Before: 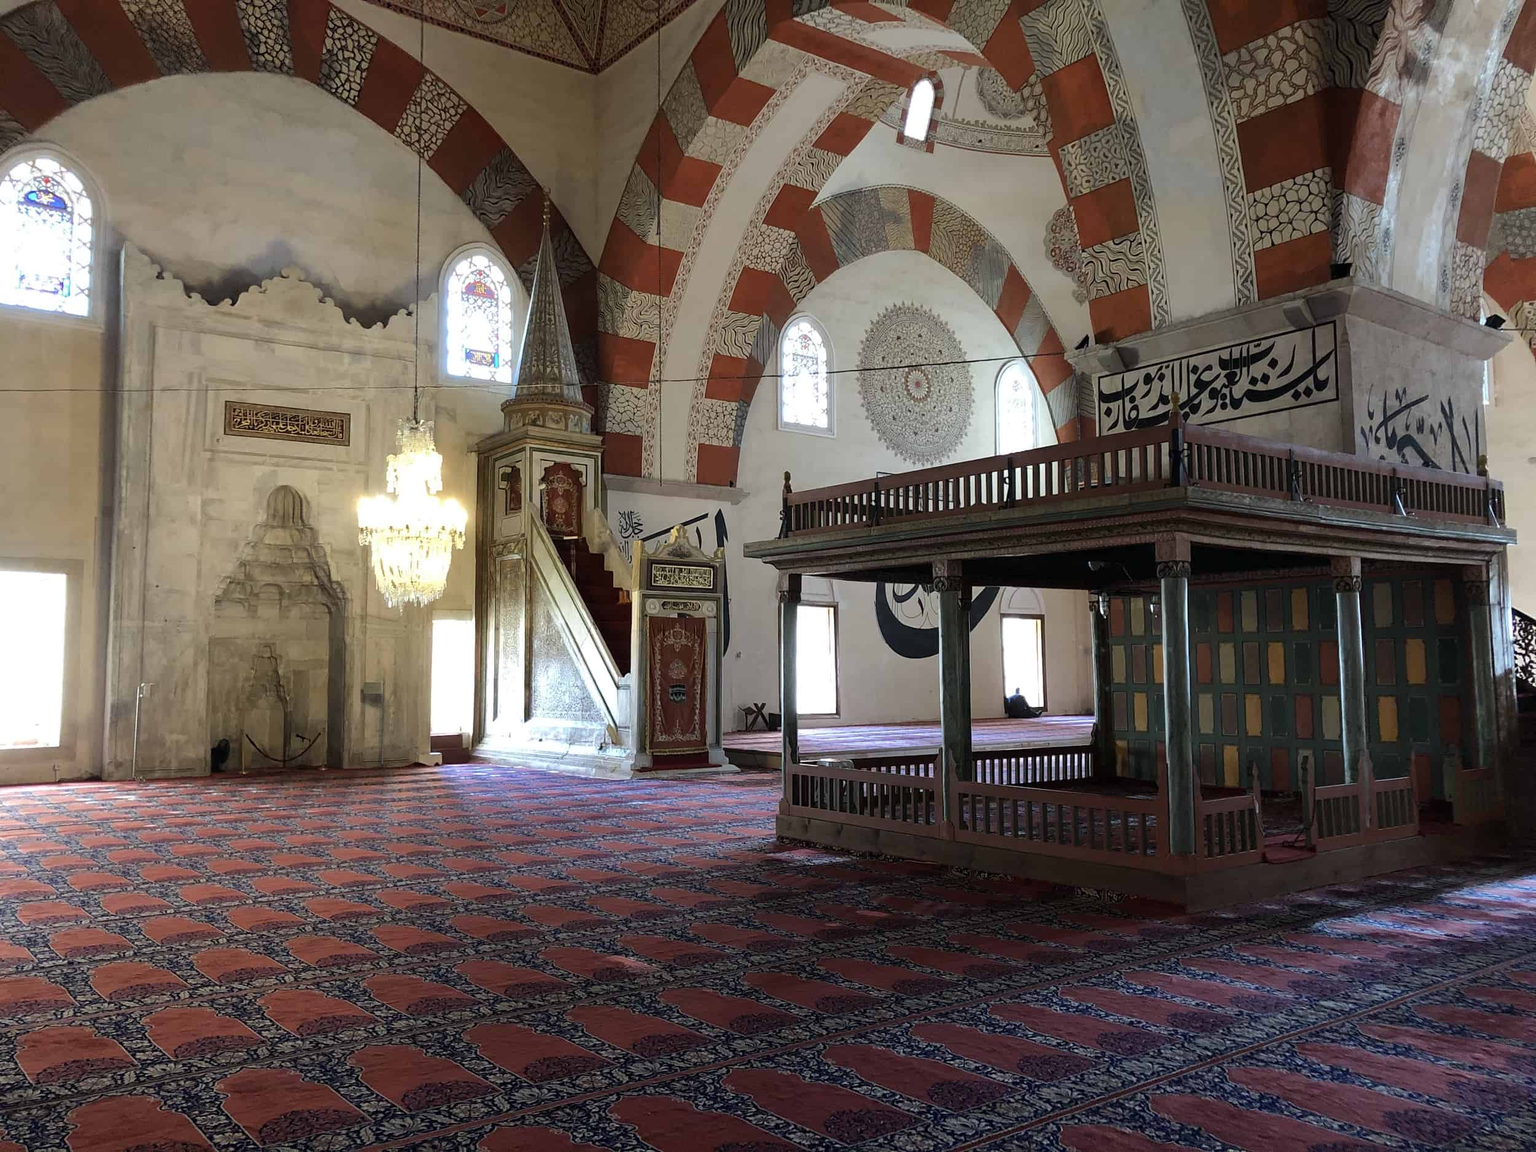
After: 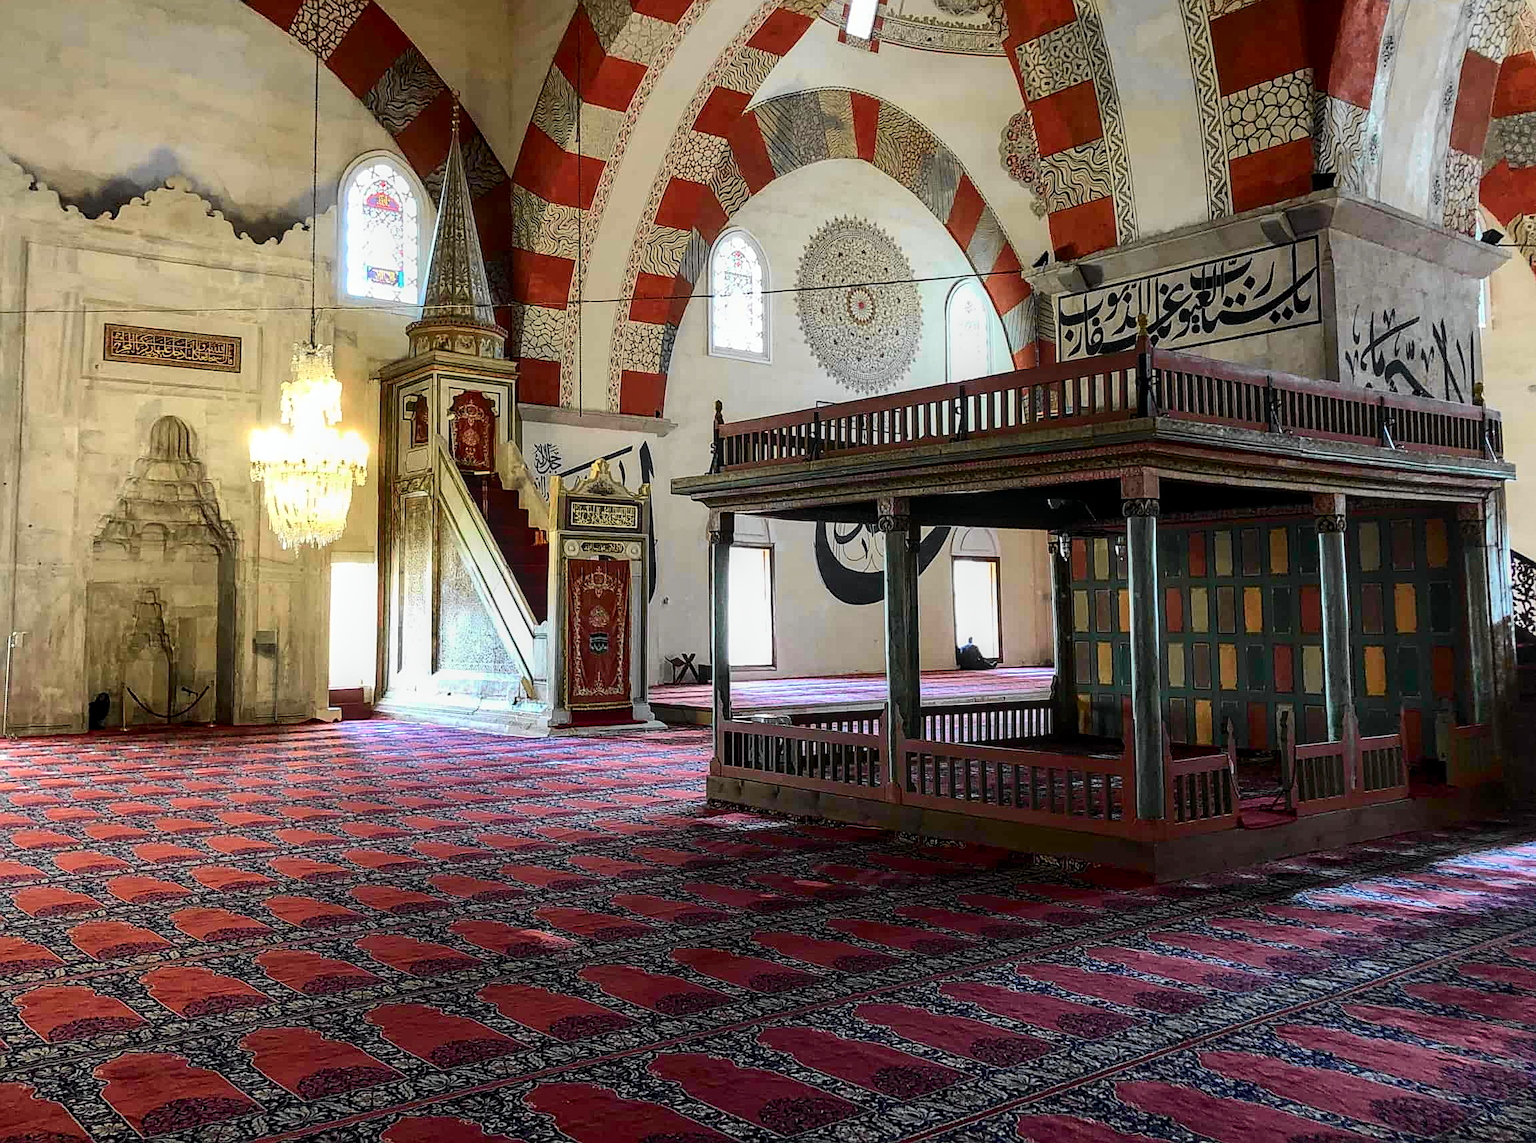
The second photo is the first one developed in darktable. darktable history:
exposure: compensate highlight preservation false
crop and rotate: left 8.445%, top 9.153%
sharpen: on, module defaults
local contrast: highlights 26%, detail 130%
tone curve: curves: ch0 [(0, 0) (0.131, 0.116) (0.316, 0.345) (0.501, 0.584) (0.629, 0.732) (0.812, 0.888) (1, 0.974)]; ch1 [(0, 0) (0.366, 0.367) (0.475, 0.462) (0.494, 0.496) (0.504, 0.499) (0.553, 0.584) (1, 1)]; ch2 [(0, 0) (0.333, 0.346) (0.375, 0.375) (0.424, 0.43) (0.476, 0.492) (0.502, 0.502) (0.533, 0.556) (0.566, 0.599) (0.614, 0.653) (1, 1)], color space Lab, independent channels, preserve colors none
